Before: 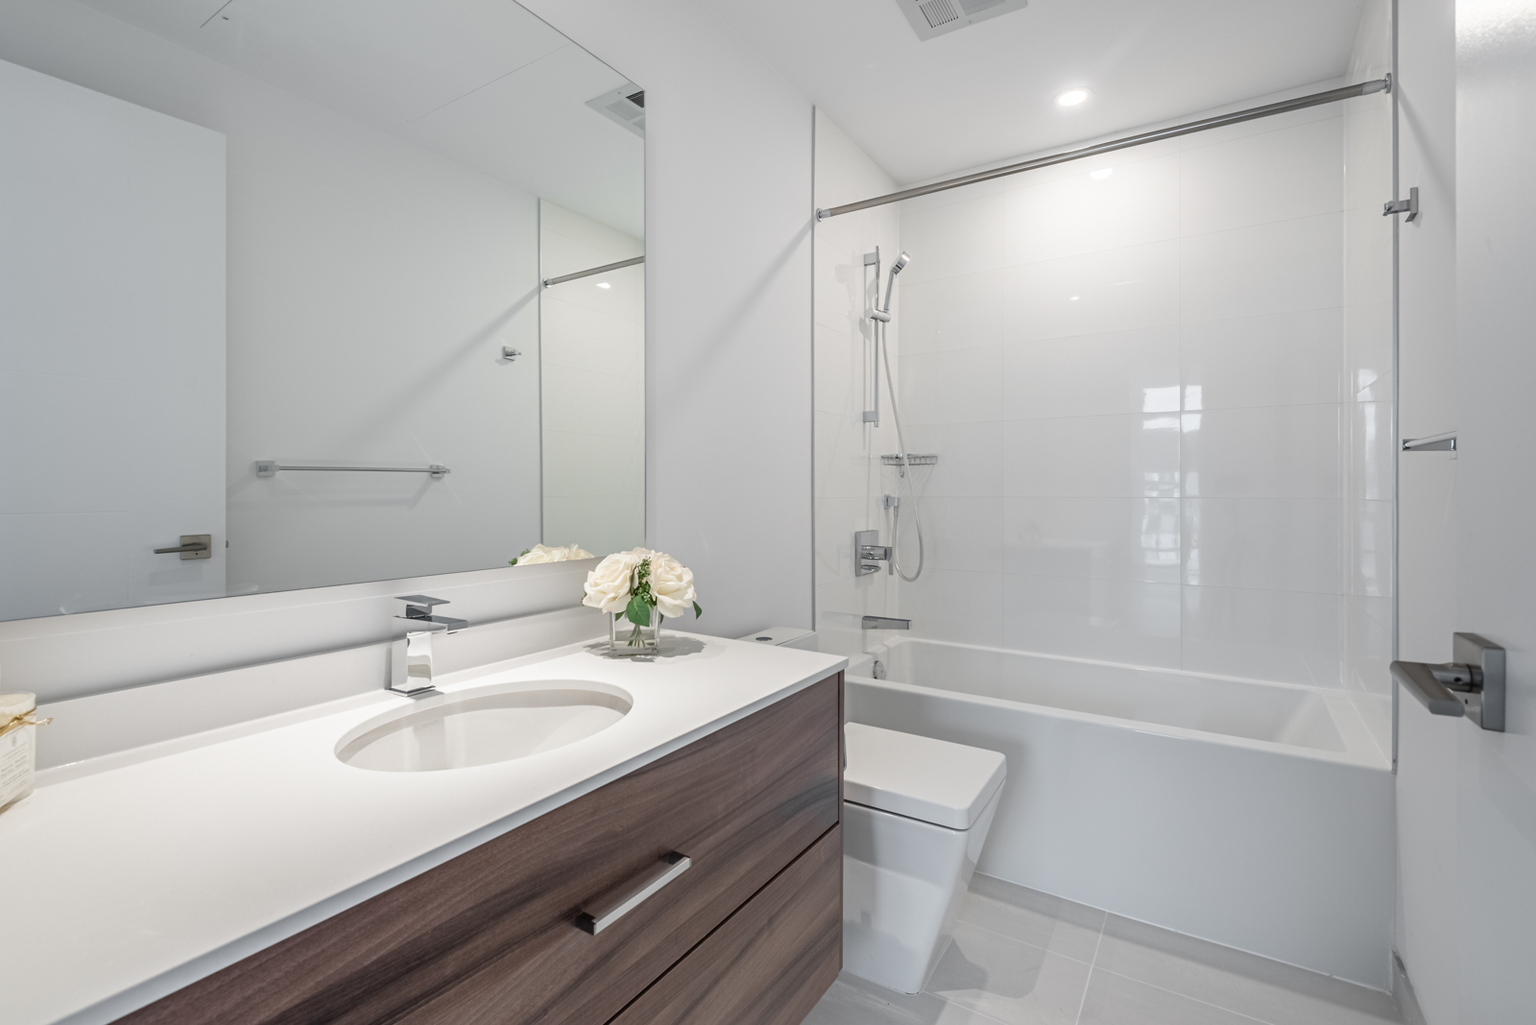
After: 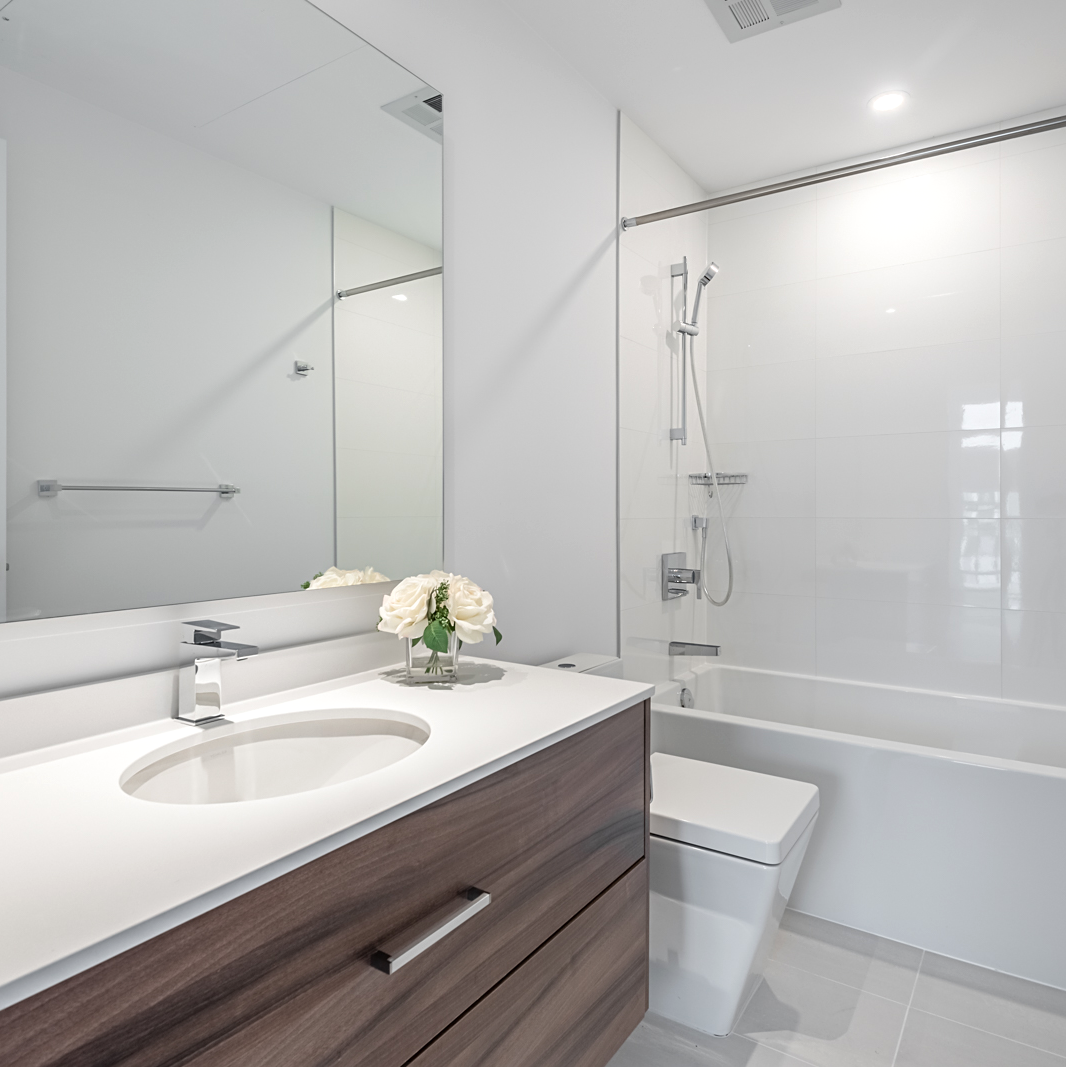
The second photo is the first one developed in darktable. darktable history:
exposure: exposure 0.127 EV, compensate highlight preservation false
sharpen: amount 0.211
crop and rotate: left 14.352%, right 18.964%
